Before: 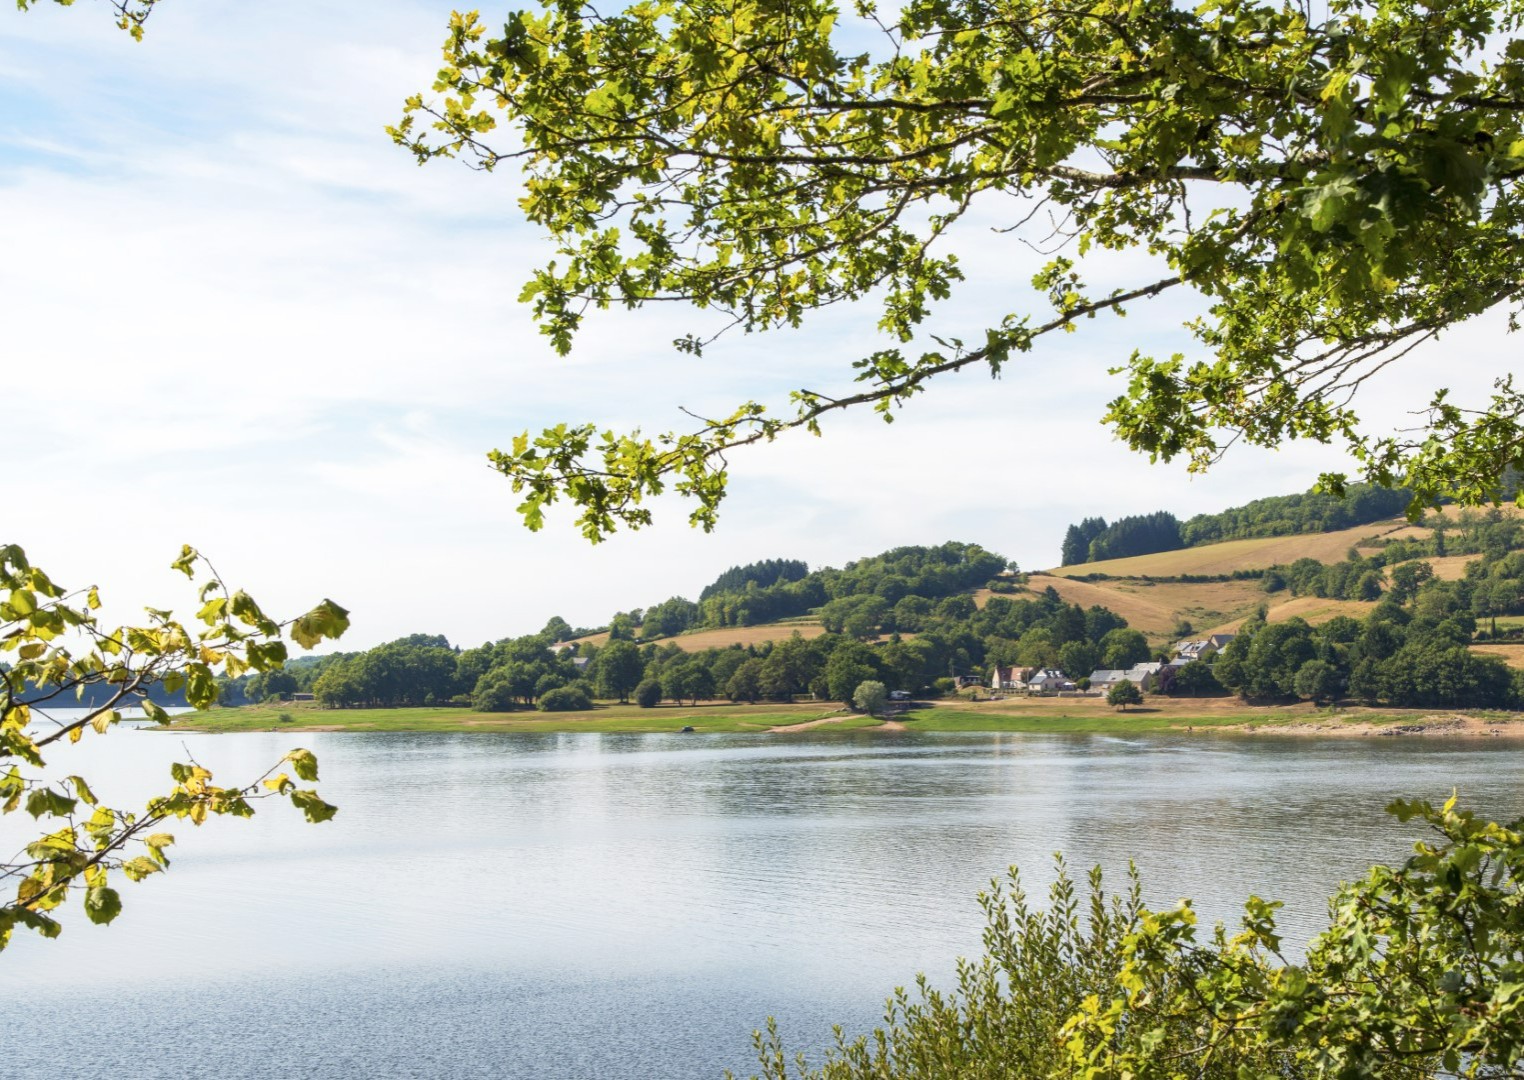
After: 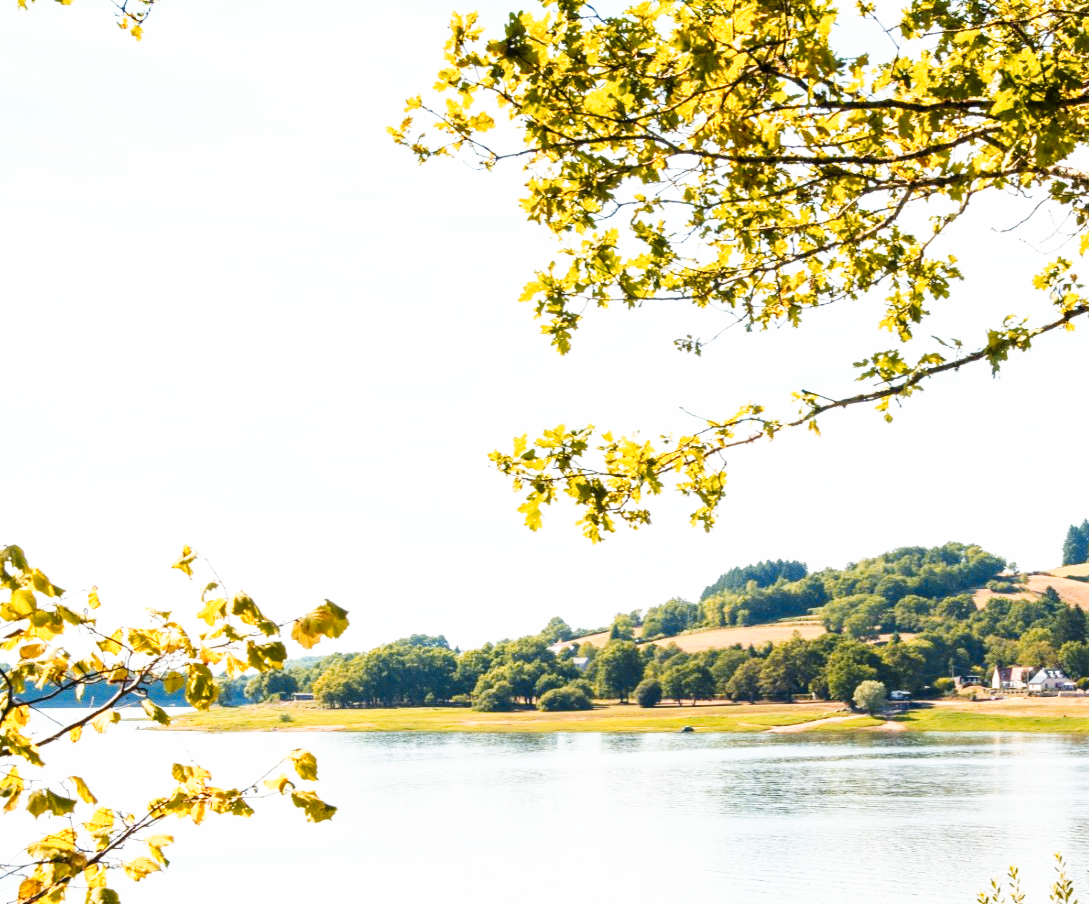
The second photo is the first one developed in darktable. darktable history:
crop: right 28.514%, bottom 16.221%
base curve: curves: ch0 [(0, 0) (0.007, 0.004) (0.027, 0.03) (0.046, 0.07) (0.207, 0.54) (0.442, 0.872) (0.673, 0.972) (1, 1)], preserve colors none
color zones: curves: ch1 [(0.239, 0.552) (0.75, 0.5)]; ch2 [(0.25, 0.462) (0.749, 0.457)], process mode strong
